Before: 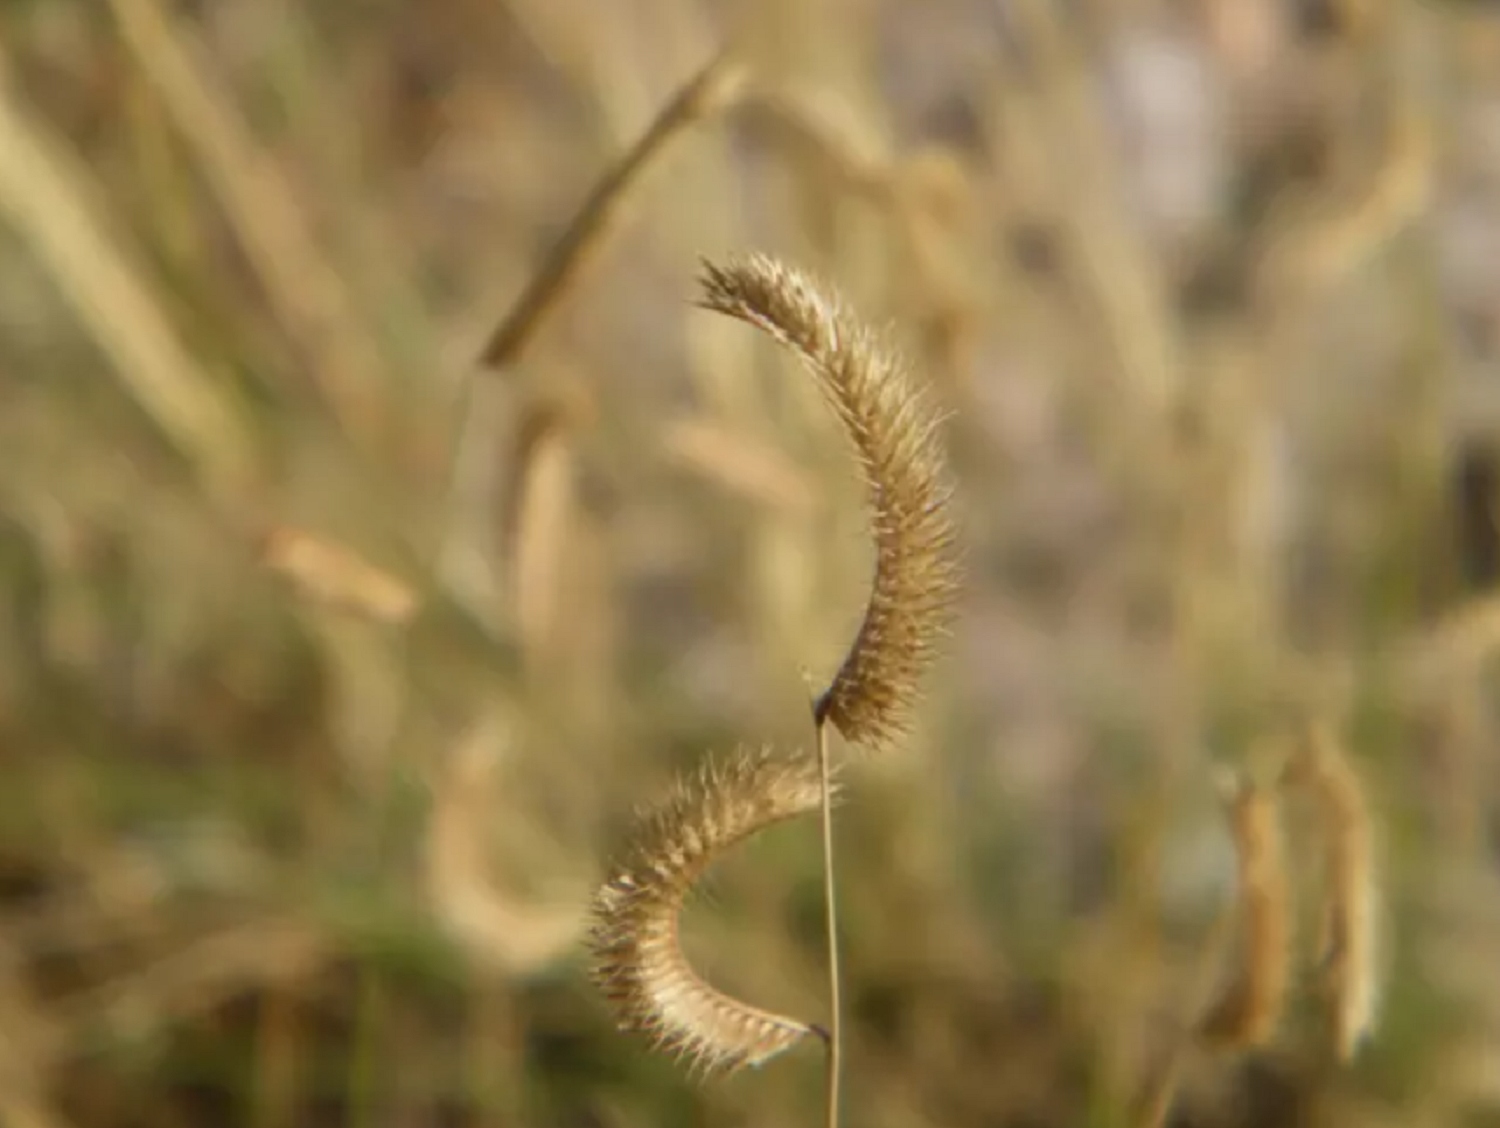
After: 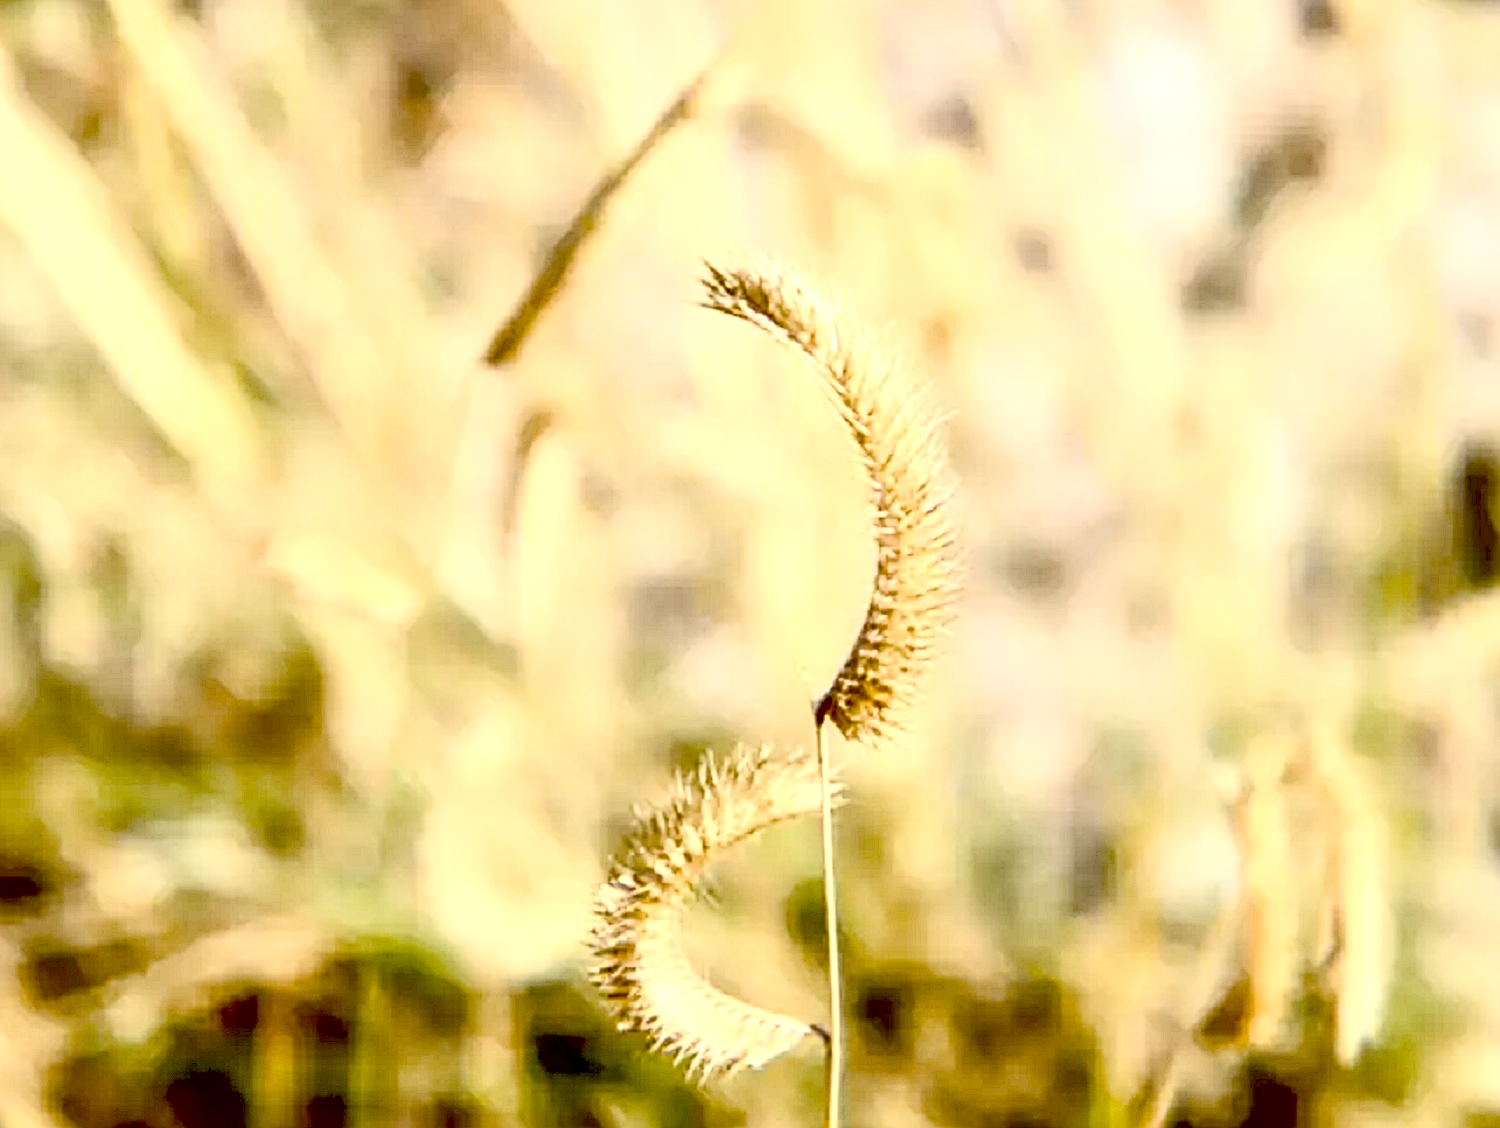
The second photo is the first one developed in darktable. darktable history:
exposure: black level correction 0.037, exposure 0.909 EV, compensate exposure bias true, compensate highlight preservation false
contrast brightness saturation: contrast 0.444, brightness 0.556, saturation -0.208
sharpen: radius 2.813, amount 0.729
local contrast: highlights 62%, detail 143%, midtone range 0.428
